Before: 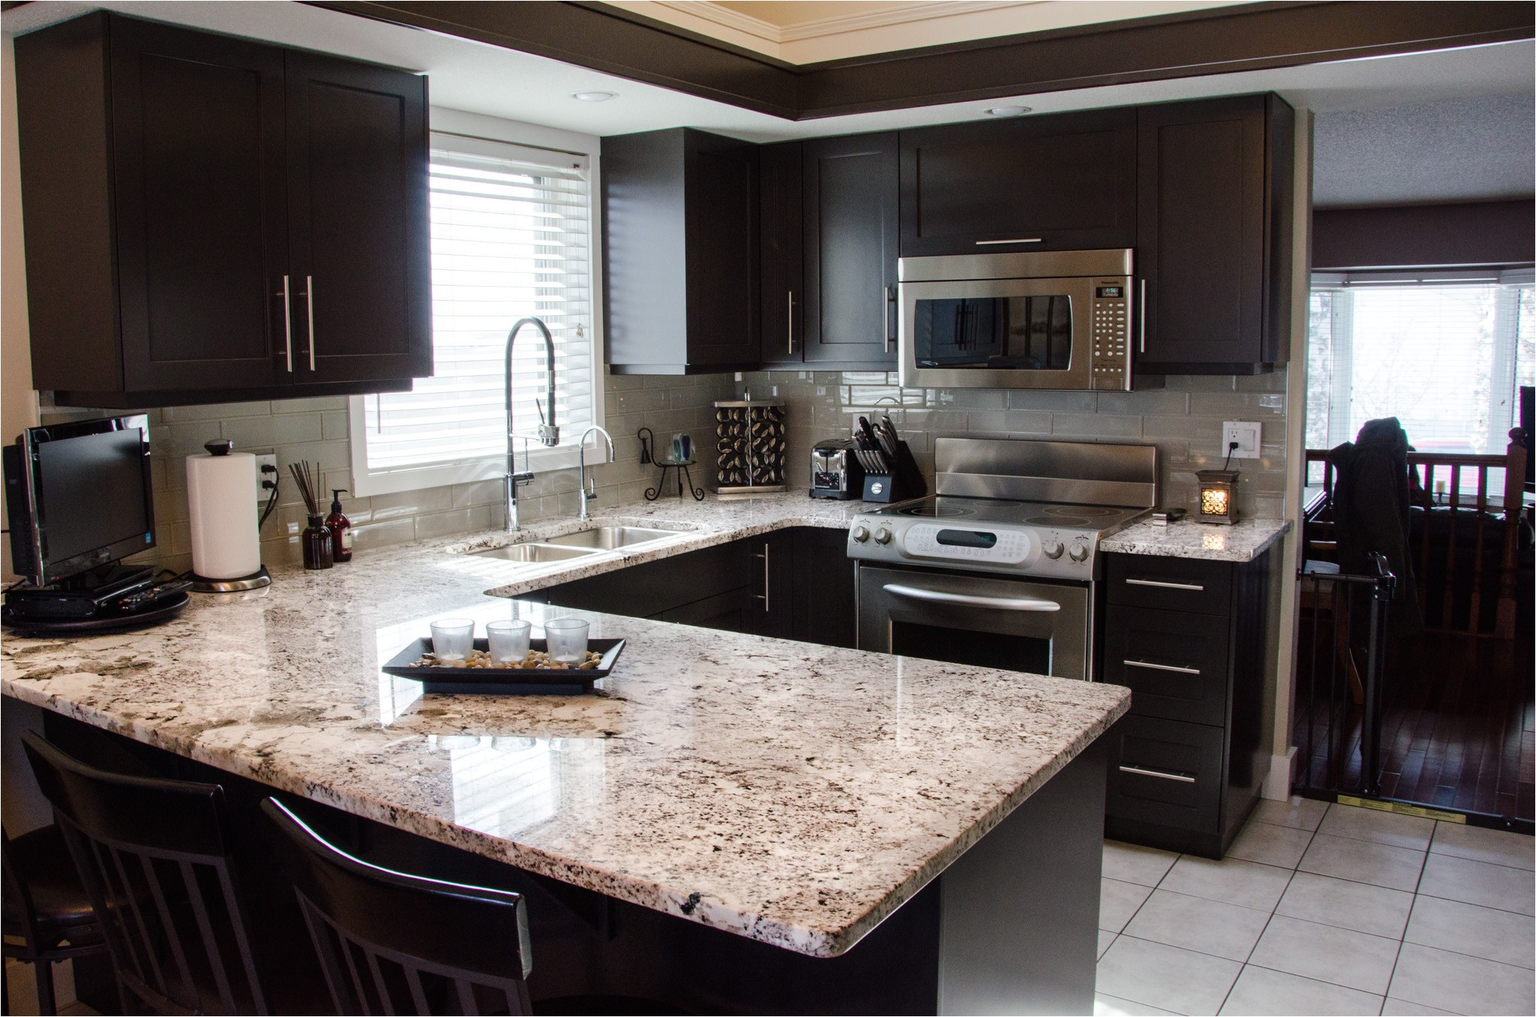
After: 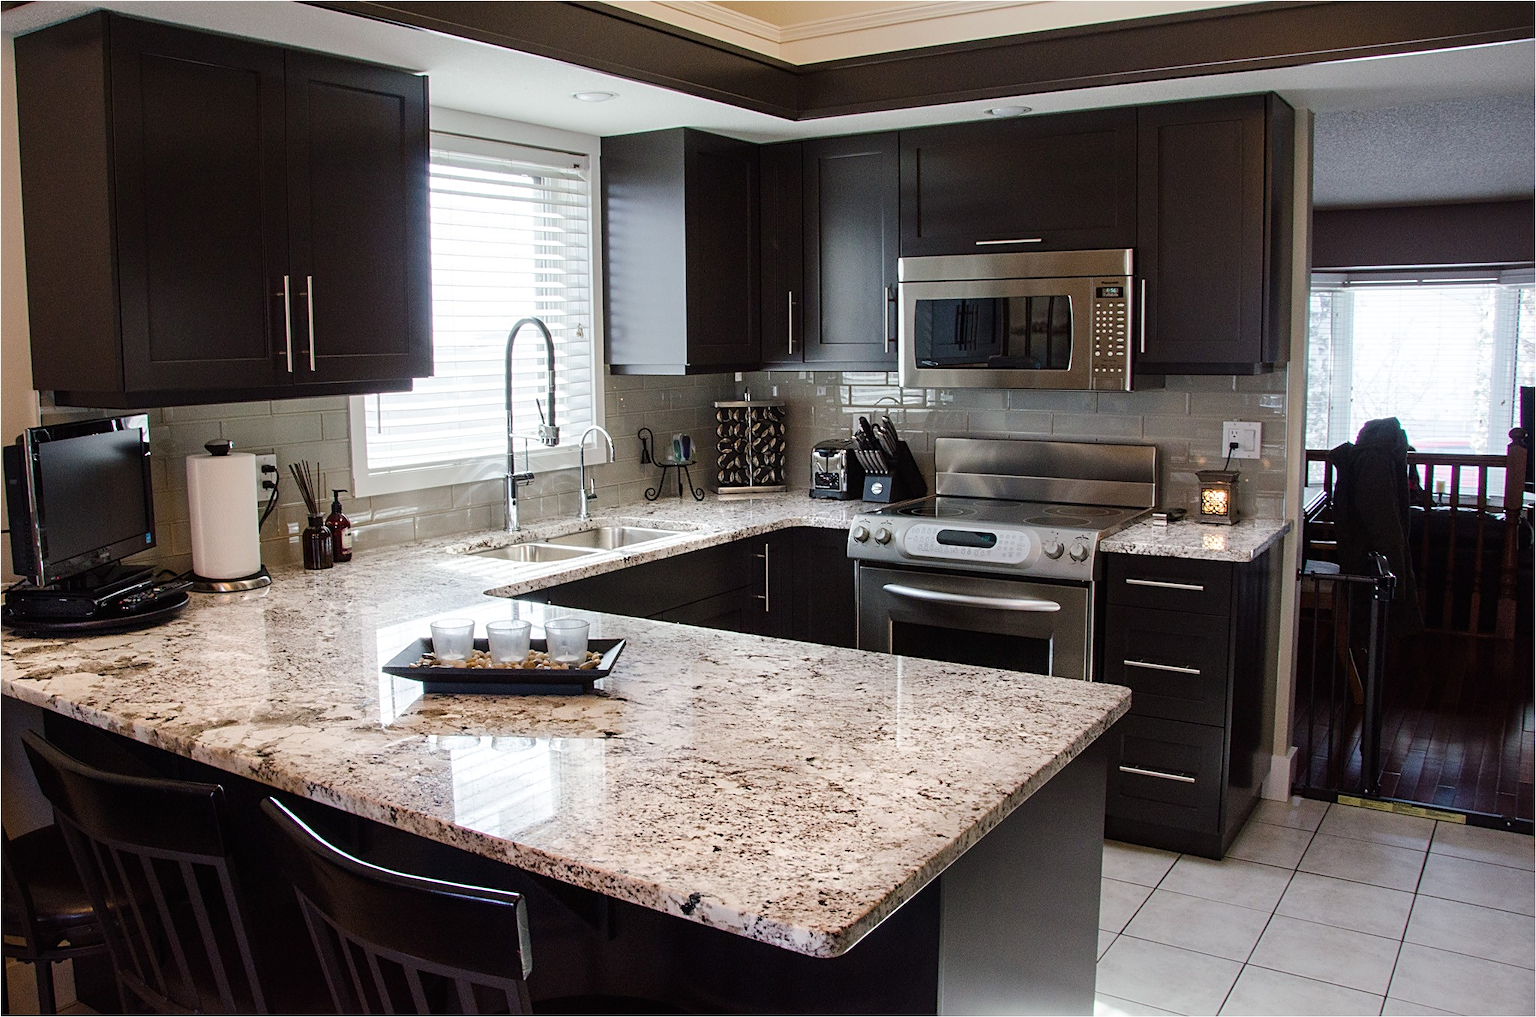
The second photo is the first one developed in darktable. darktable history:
base curve: curves: ch0 [(0, 0) (0.283, 0.295) (1, 1)], preserve colors none
sharpen: on, module defaults
